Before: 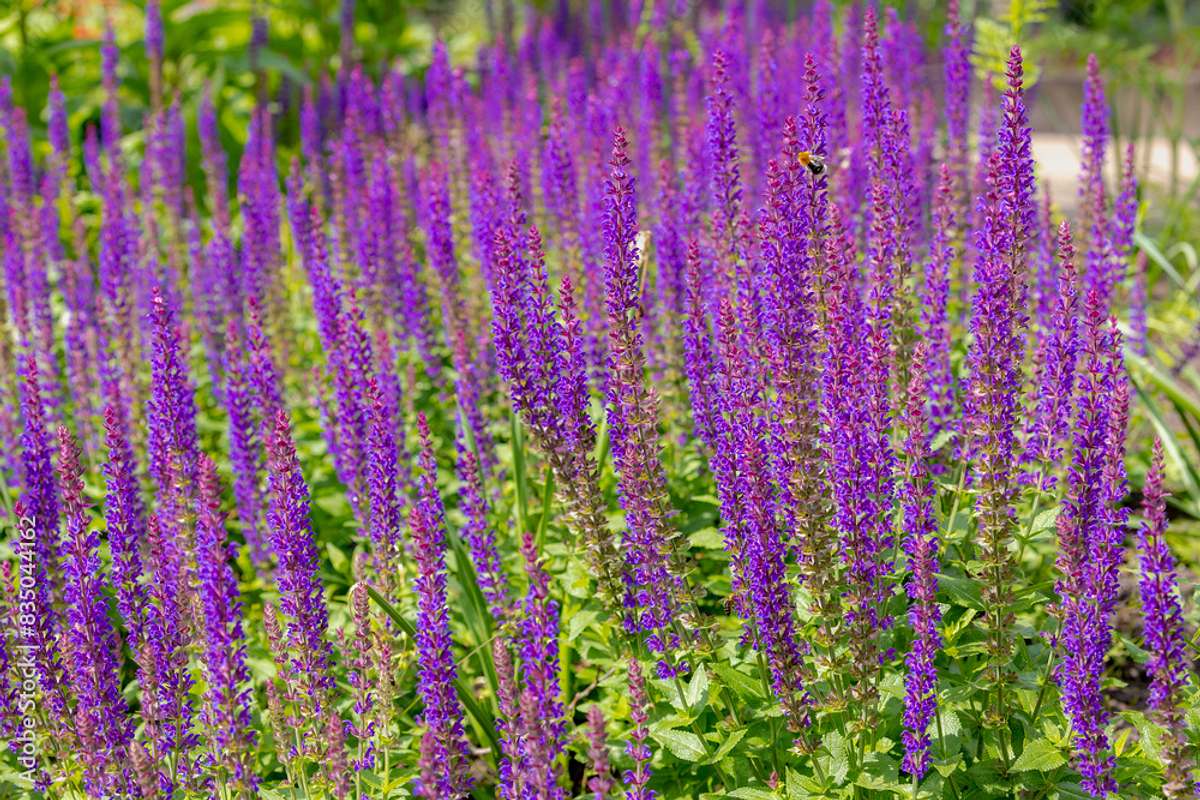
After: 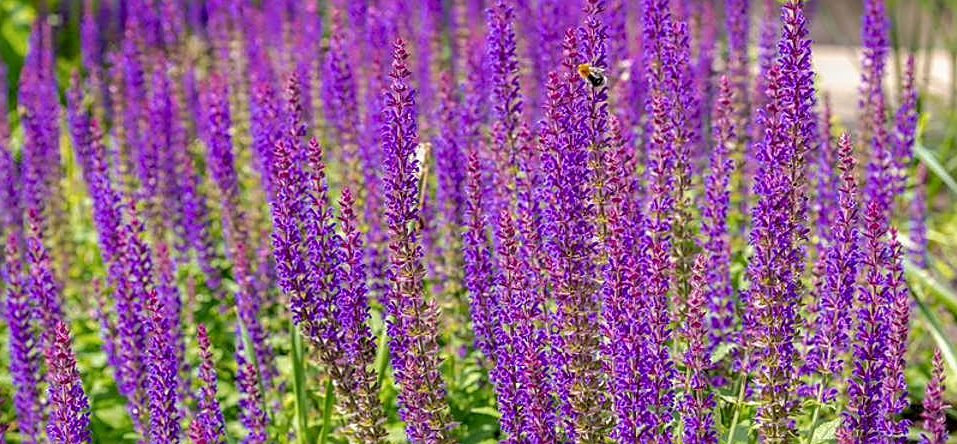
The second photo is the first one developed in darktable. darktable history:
sharpen: on, module defaults
shadows and highlights: soften with gaussian
local contrast: on, module defaults
crop: left 18.337%, top 11.085%, right 1.909%, bottom 33.407%
